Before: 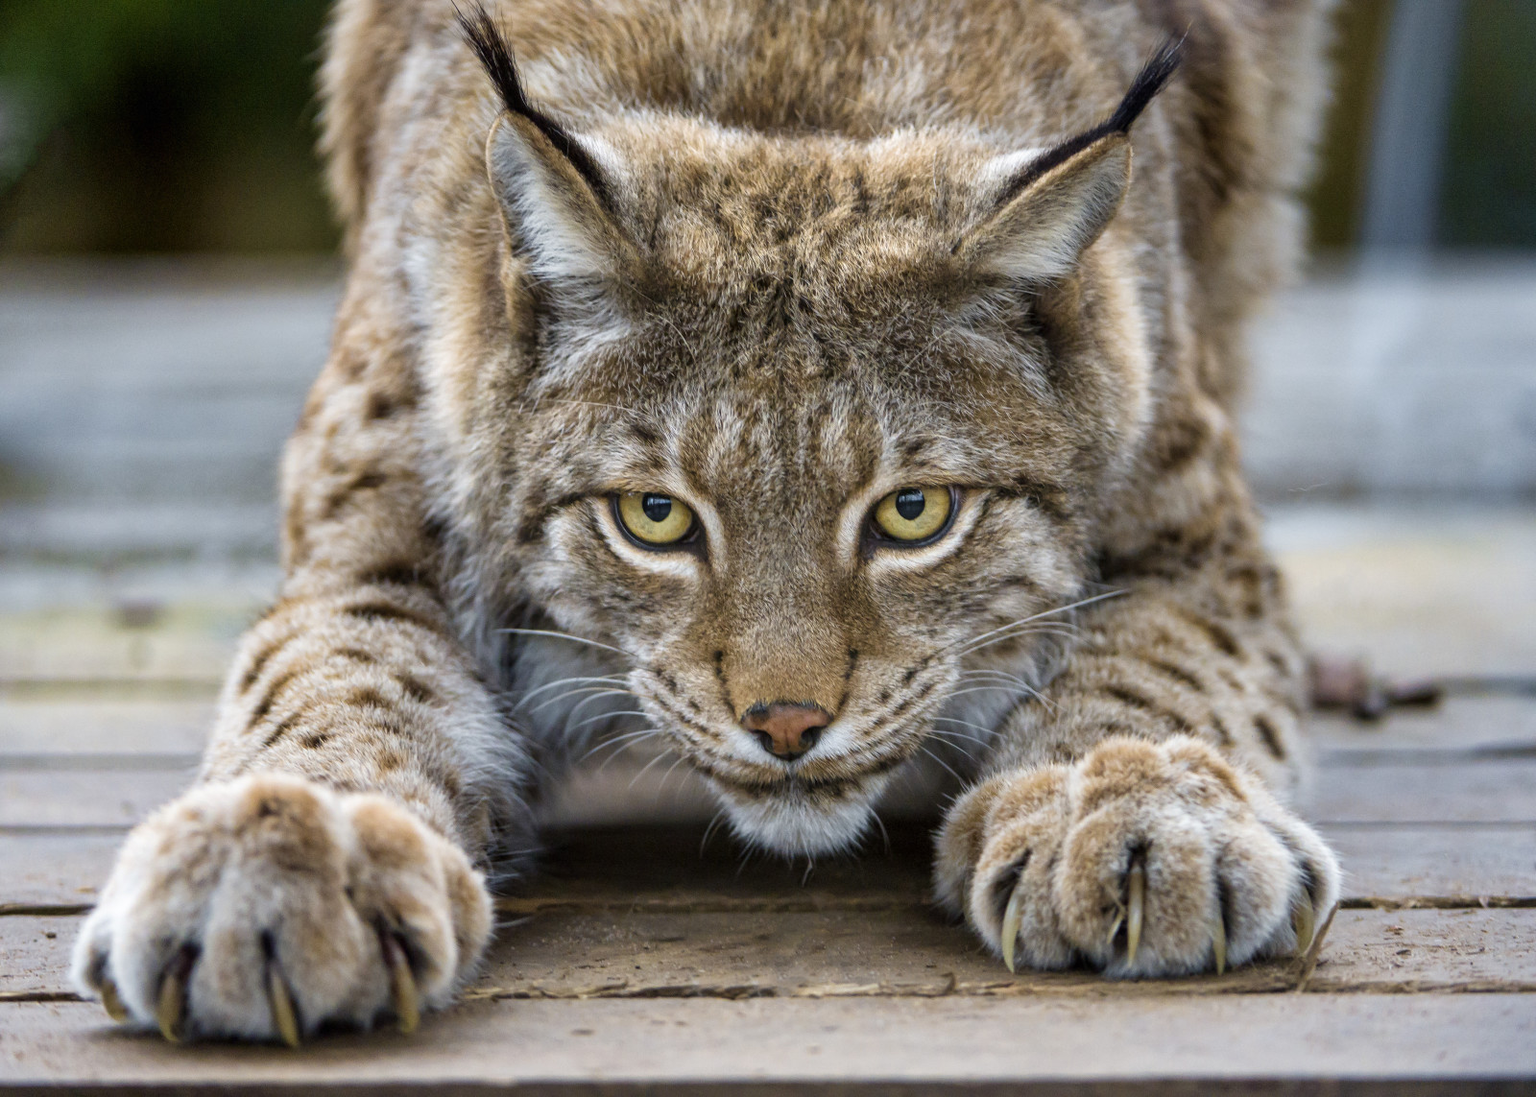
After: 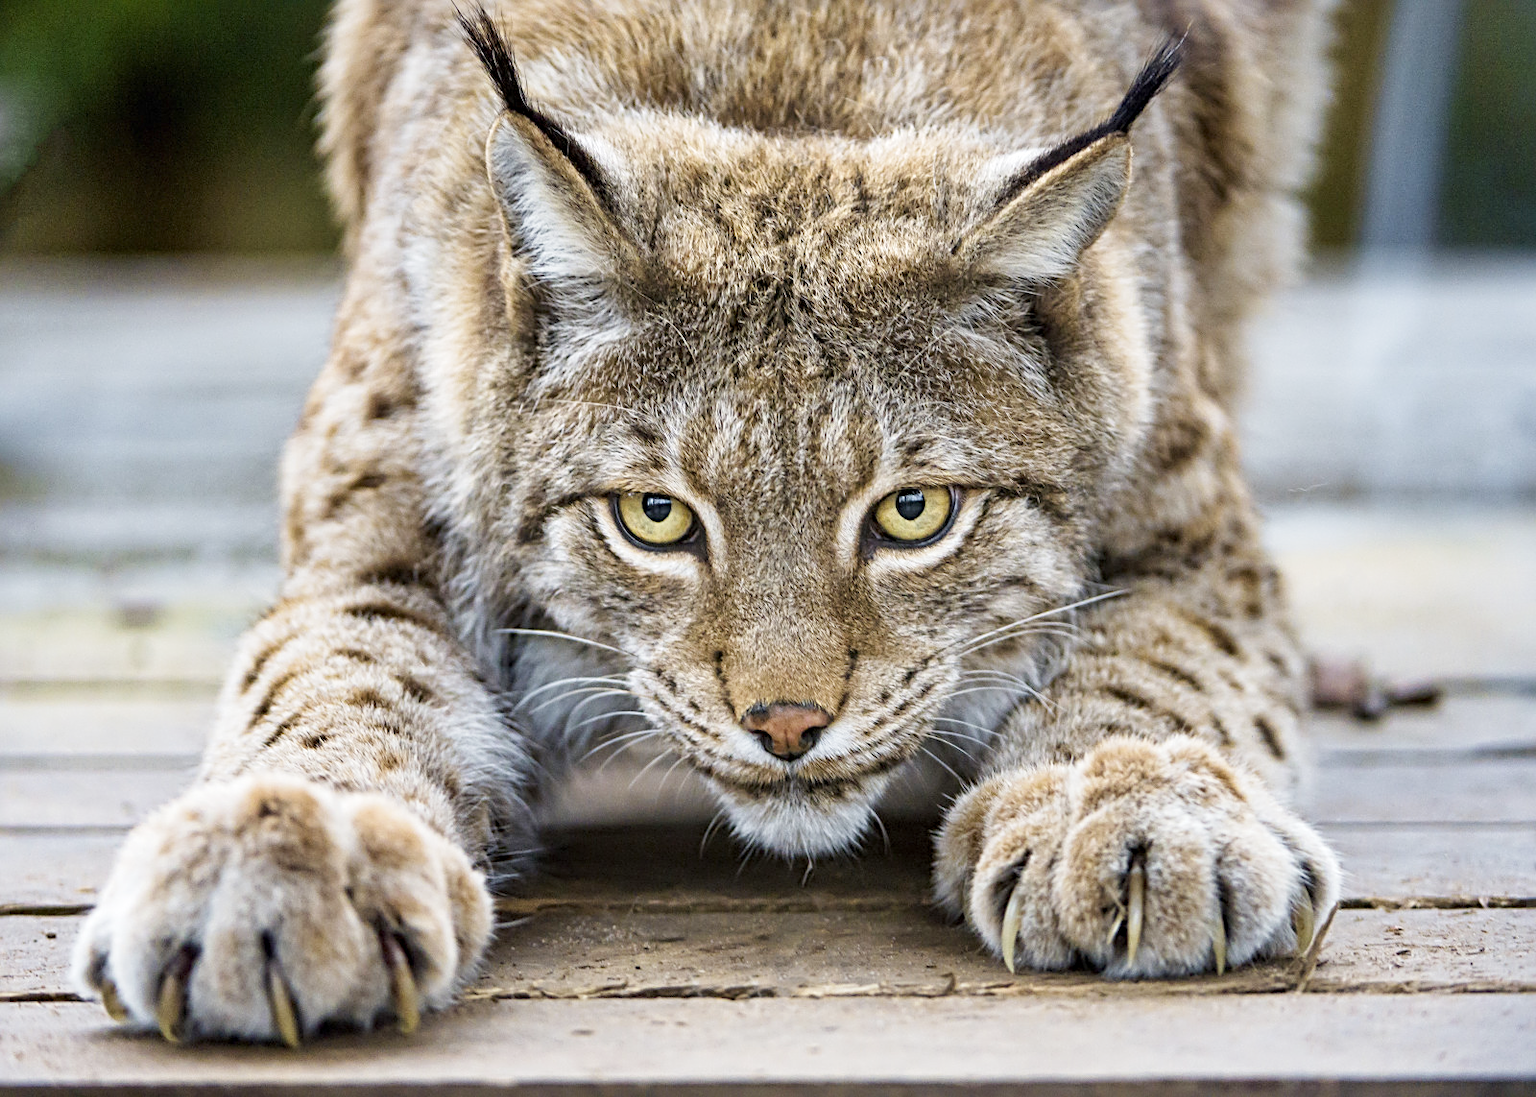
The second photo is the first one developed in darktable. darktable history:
base curve: curves: ch0 [(0, 0) (0.204, 0.334) (0.55, 0.733) (1, 1)], preserve colors none
sharpen: radius 4
